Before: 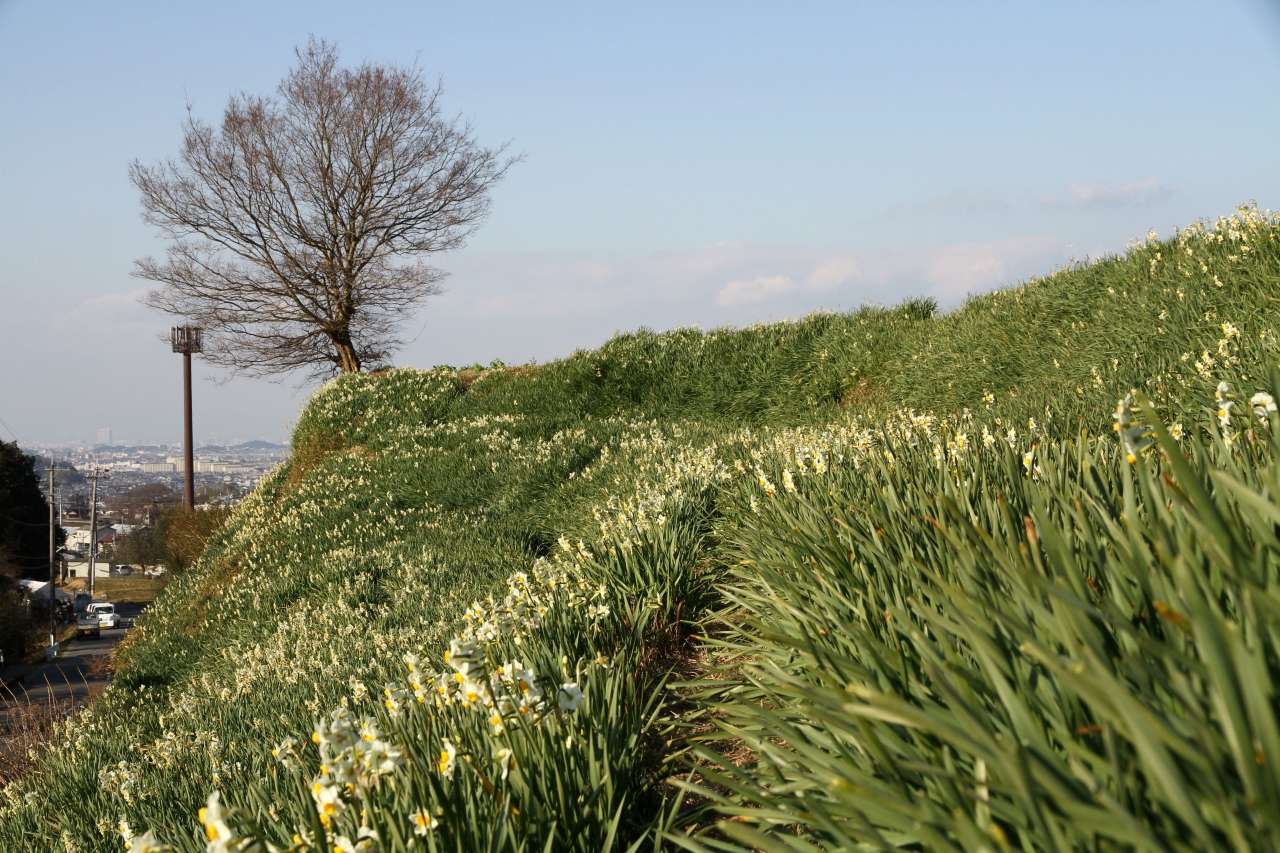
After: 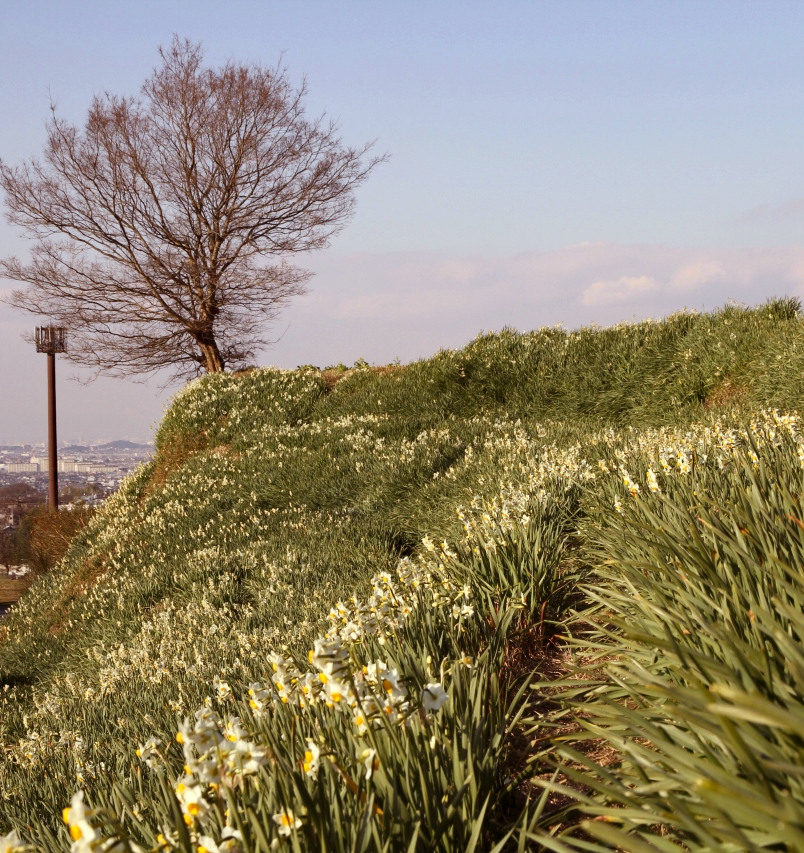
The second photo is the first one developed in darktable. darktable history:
rgb levels: mode RGB, independent channels, levels [[0, 0.474, 1], [0, 0.5, 1], [0, 0.5, 1]]
crop: left 10.644%, right 26.528%
haze removal: compatibility mode true, adaptive false
shadows and highlights: shadows 37.27, highlights -28.18, soften with gaussian
color correction: saturation 0.99
